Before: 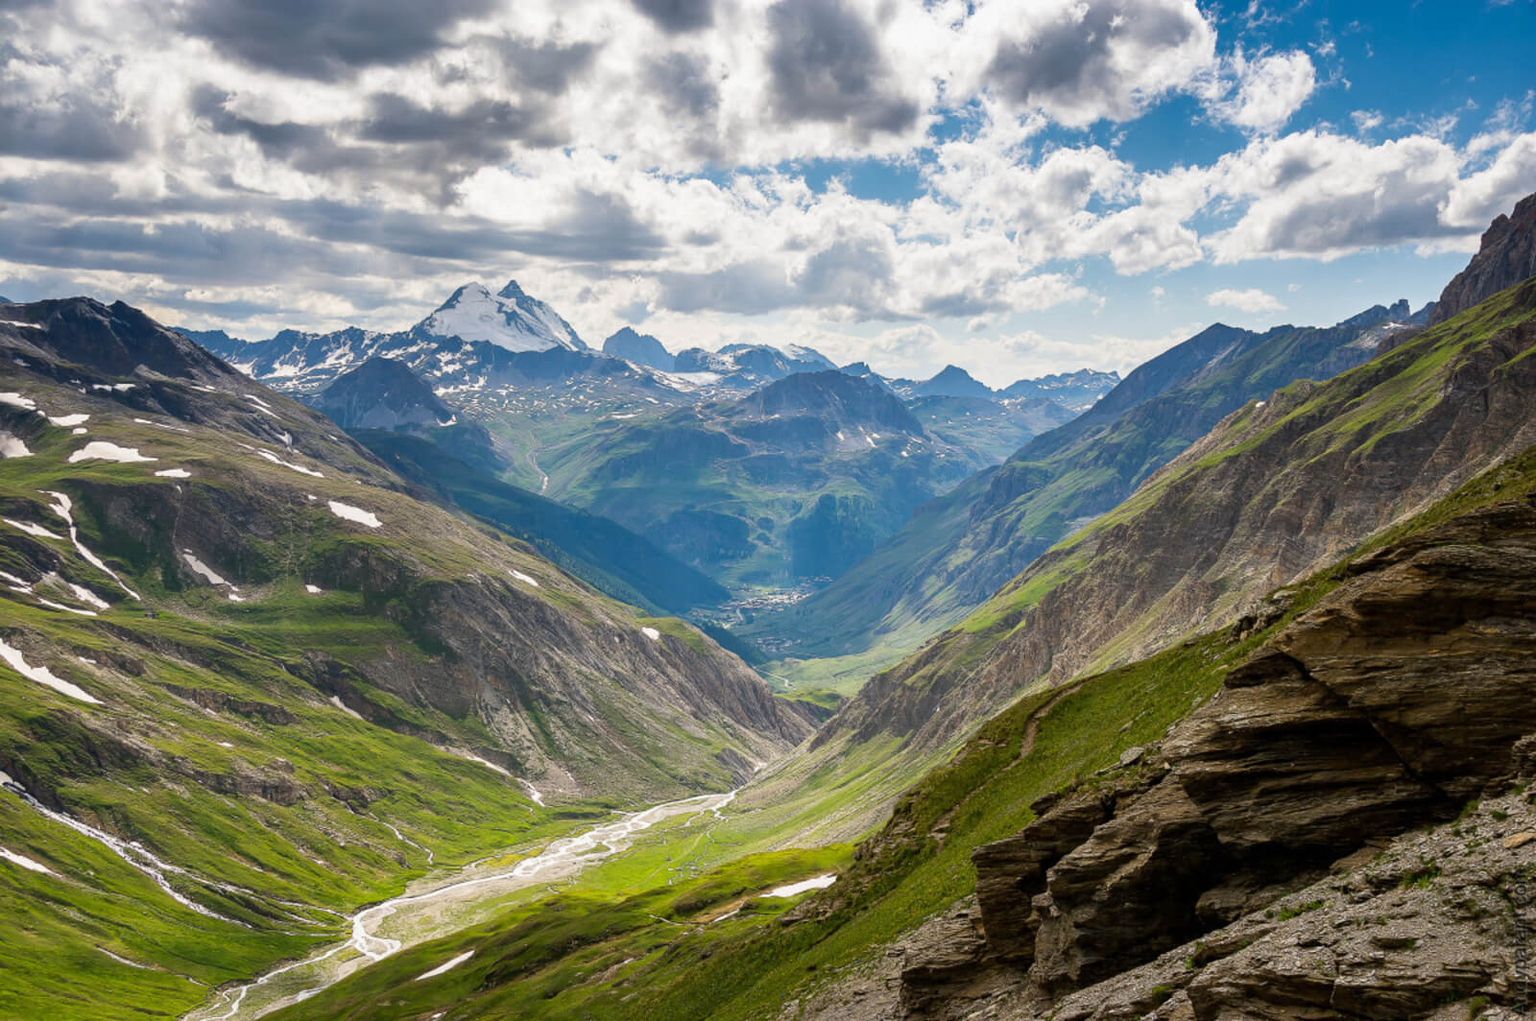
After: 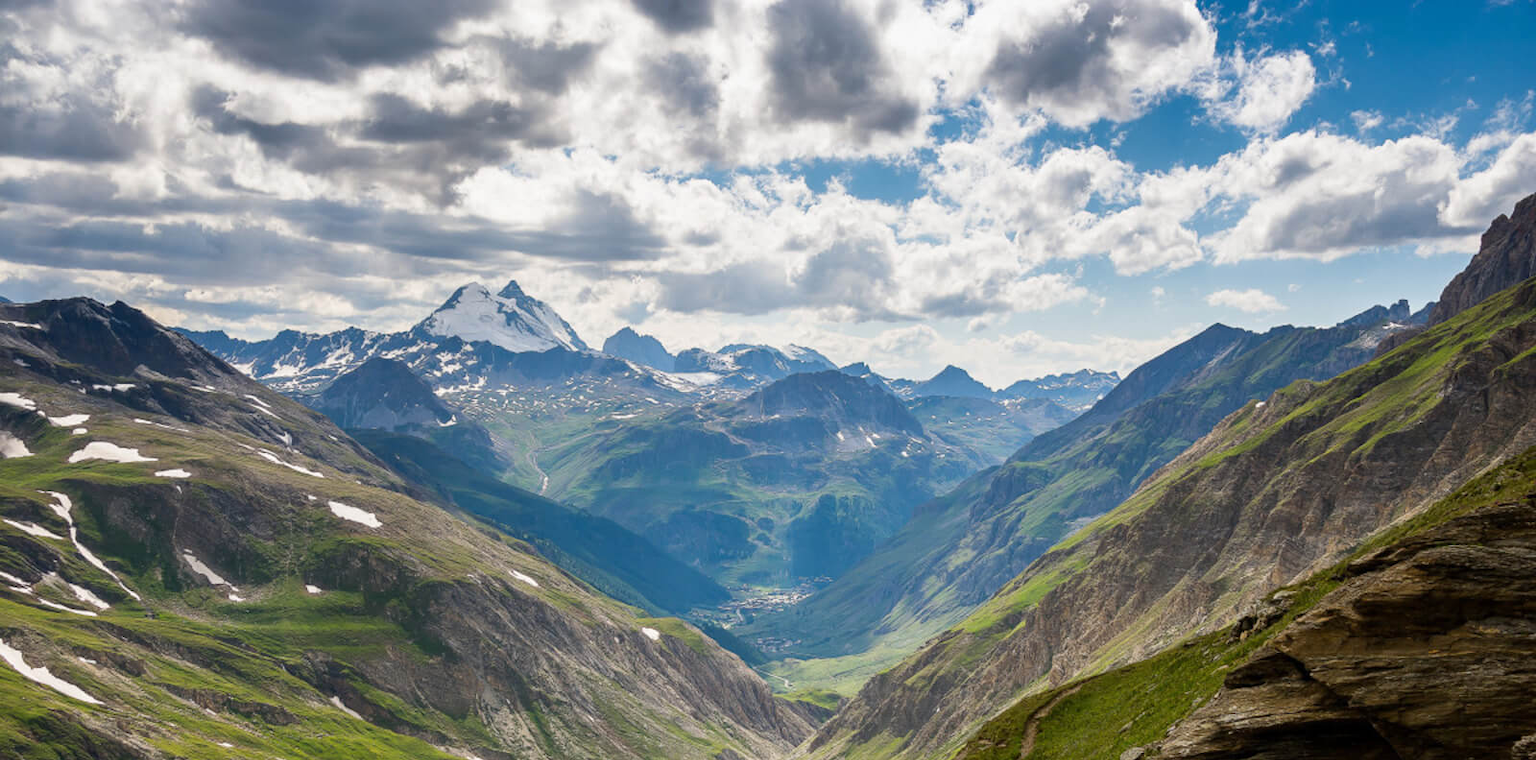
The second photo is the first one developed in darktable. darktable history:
crop: bottom 24.988%
